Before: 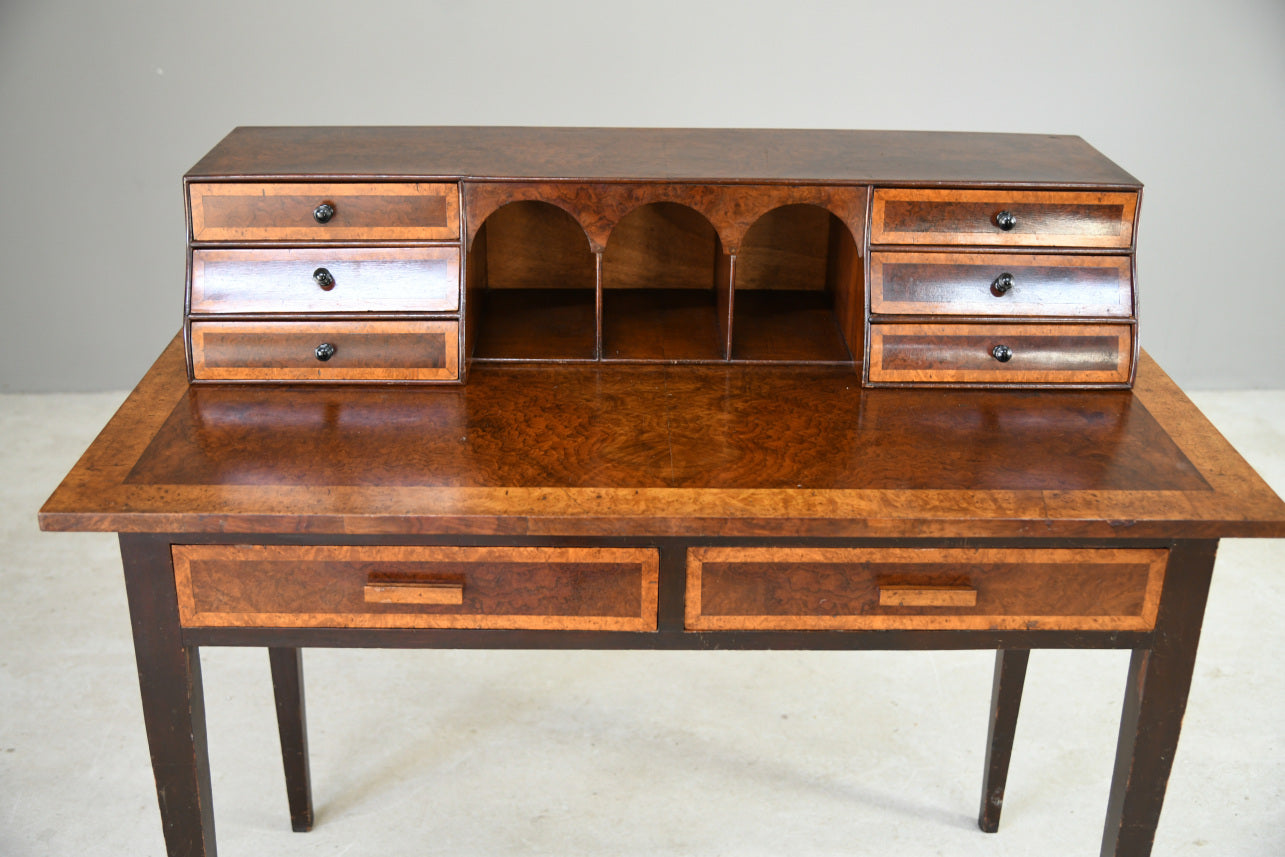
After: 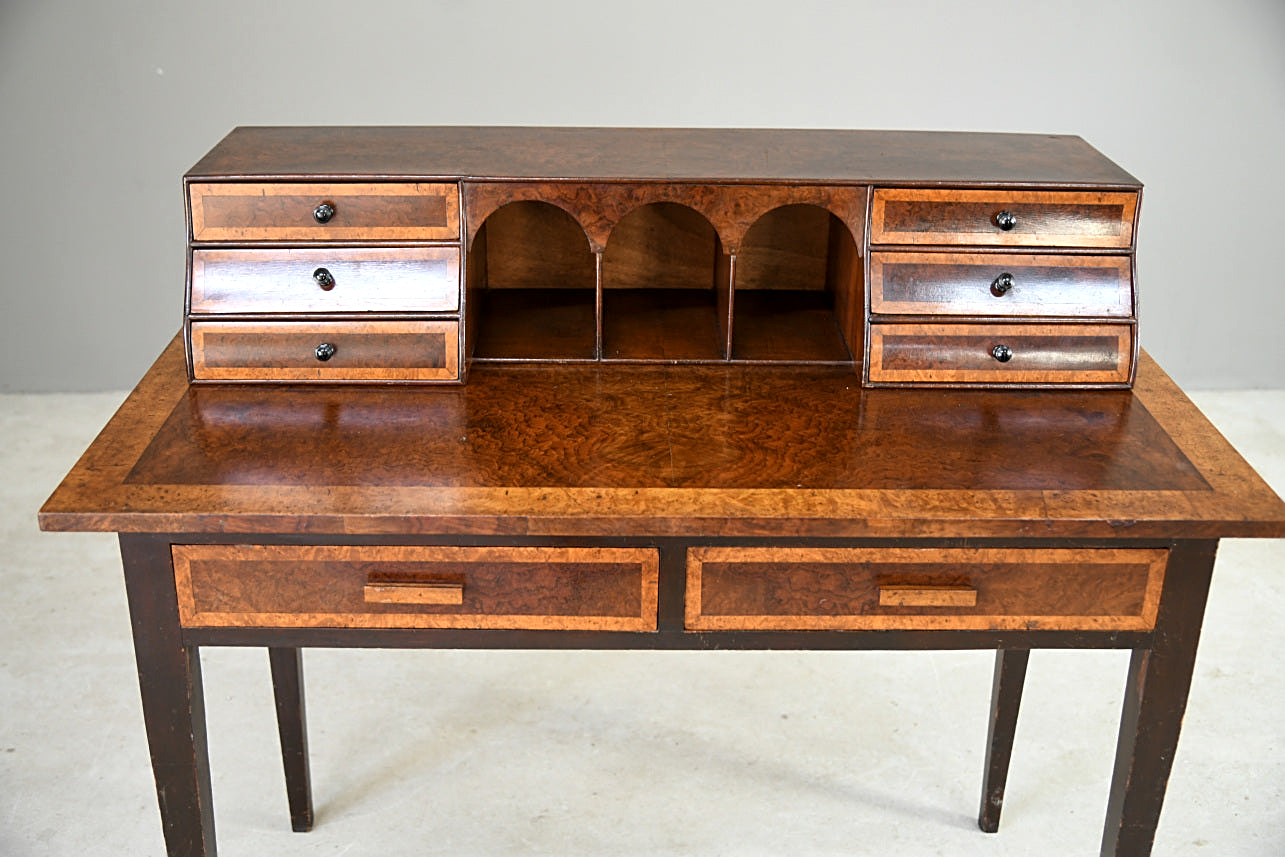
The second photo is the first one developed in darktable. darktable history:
local contrast: highlights 107%, shadows 101%, detail 119%, midtone range 0.2
sharpen: on, module defaults
